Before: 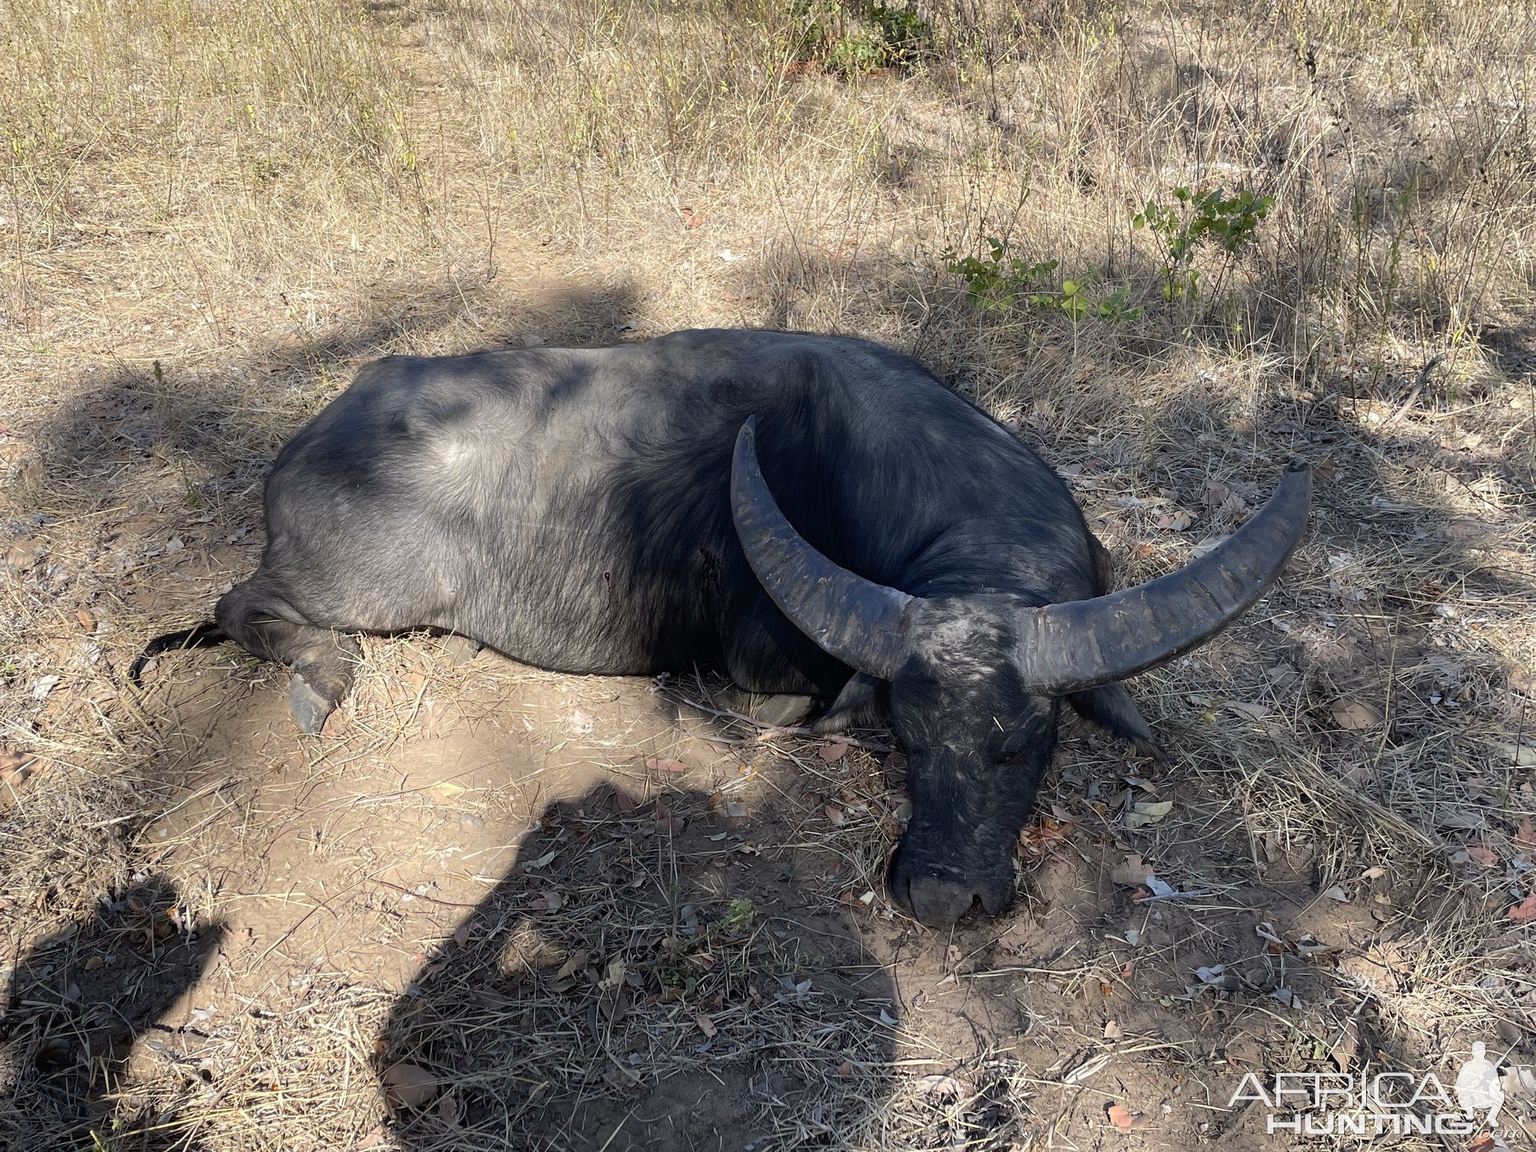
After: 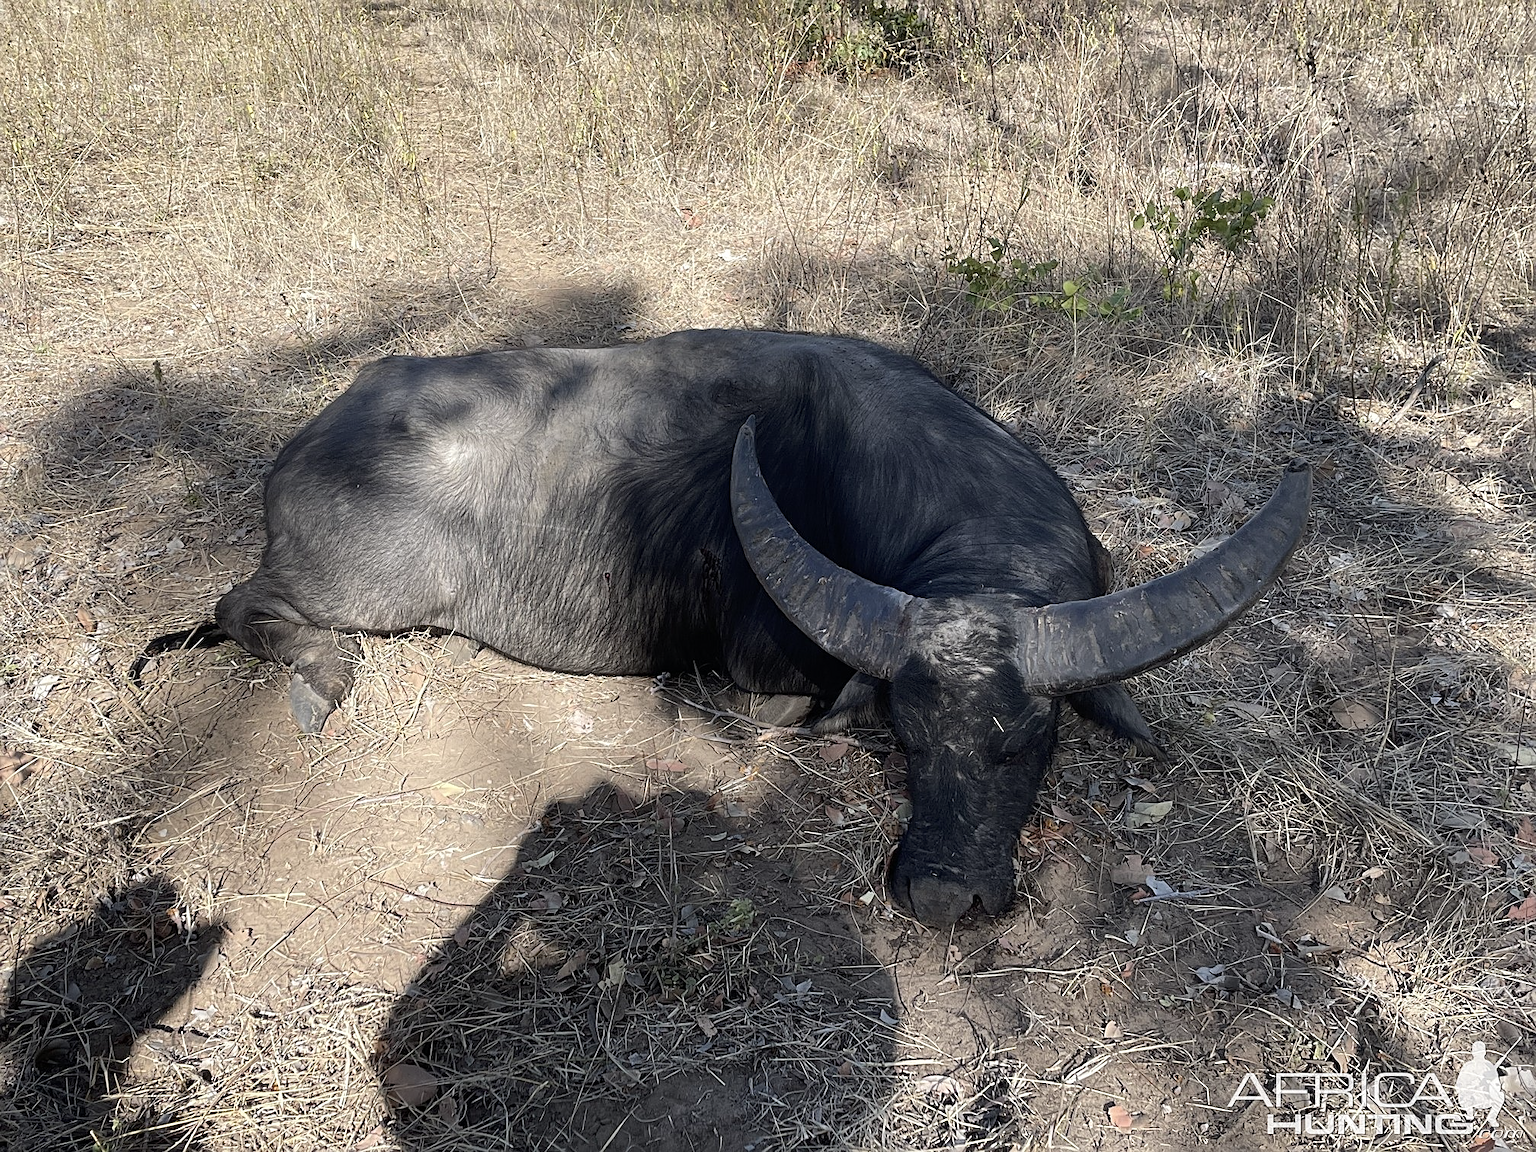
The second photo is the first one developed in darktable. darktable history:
contrast brightness saturation: contrast 0.058, brightness -0.007, saturation -0.231
sharpen: on, module defaults
